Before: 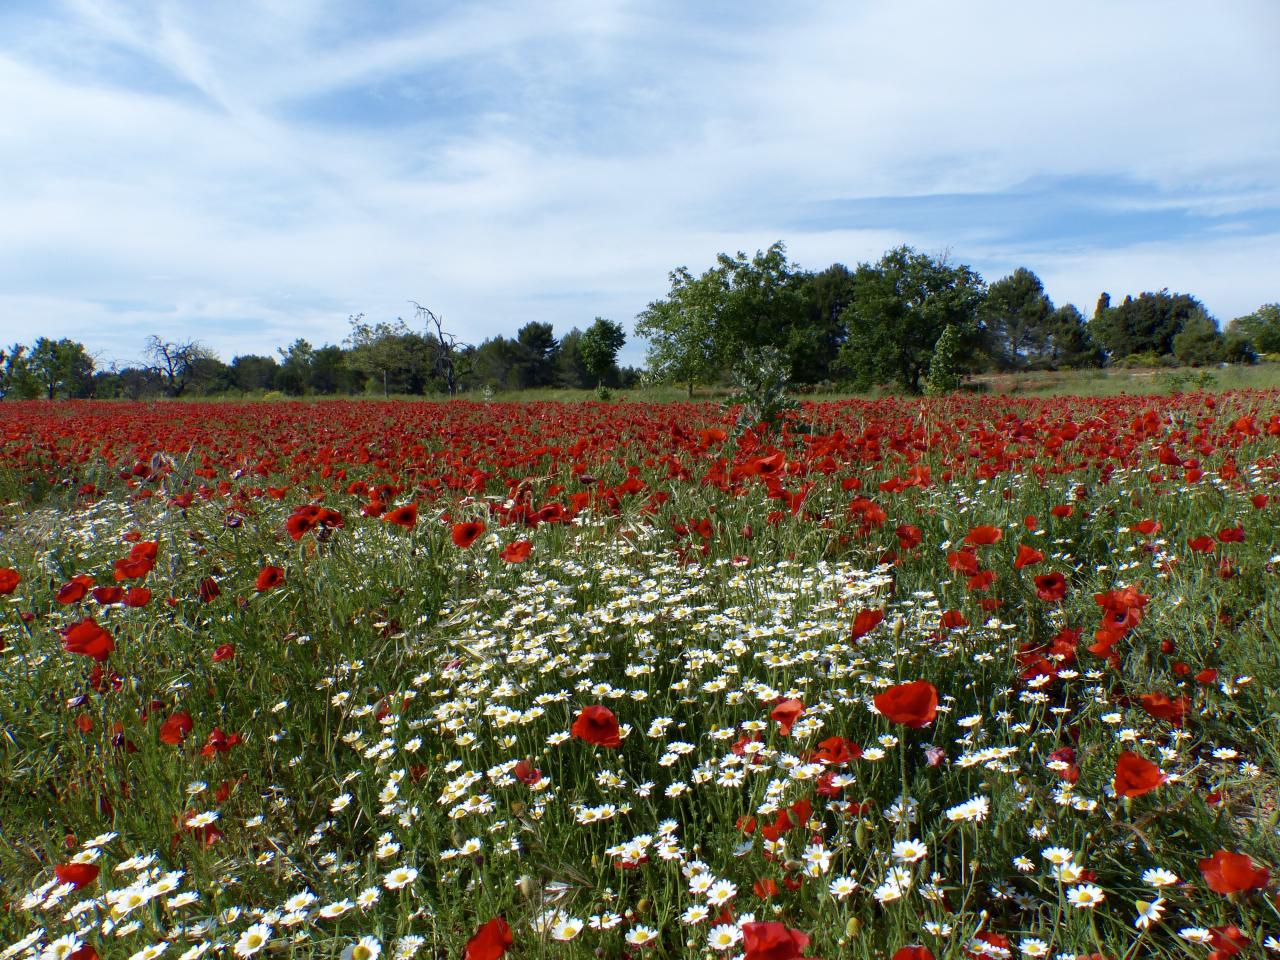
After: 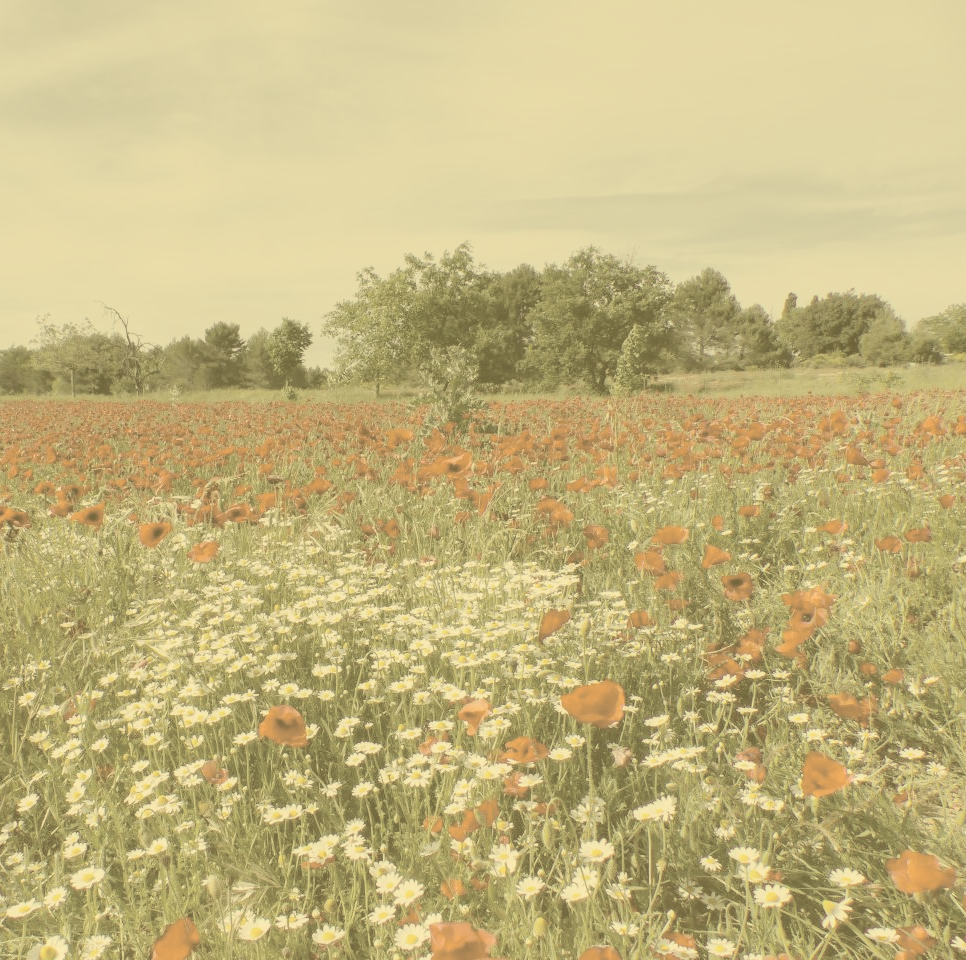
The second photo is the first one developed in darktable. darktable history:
color correction: highlights a* 0.094, highlights b* 28.91, shadows a* -0.175, shadows b* 20.93
contrast brightness saturation: contrast -0.315, brightness 0.753, saturation -0.773
crop and rotate: left 24.498%
tone curve: curves: ch0 [(0, 0.018) (0.036, 0.038) (0.15, 0.131) (0.27, 0.247) (0.545, 0.561) (0.761, 0.761) (1, 0.919)]; ch1 [(0, 0) (0.179, 0.173) (0.322, 0.32) (0.429, 0.431) (0.502, 0.5) (0.519, 0.522) (0.562, 0.588) (0.625, 0.67) (0.711, 0.745) (1, 1)]; ch2 [(0, 0) (0.29, 0.295) (0.404, 0.436) (0.497, 0.499) (0.521, 0.523) (0.561, 0.605) (0.657, 0.655) (0.712, 0.764) (1, 1)], color space Lab, independent channels, preserve colors none
local contrast: detail 139%
